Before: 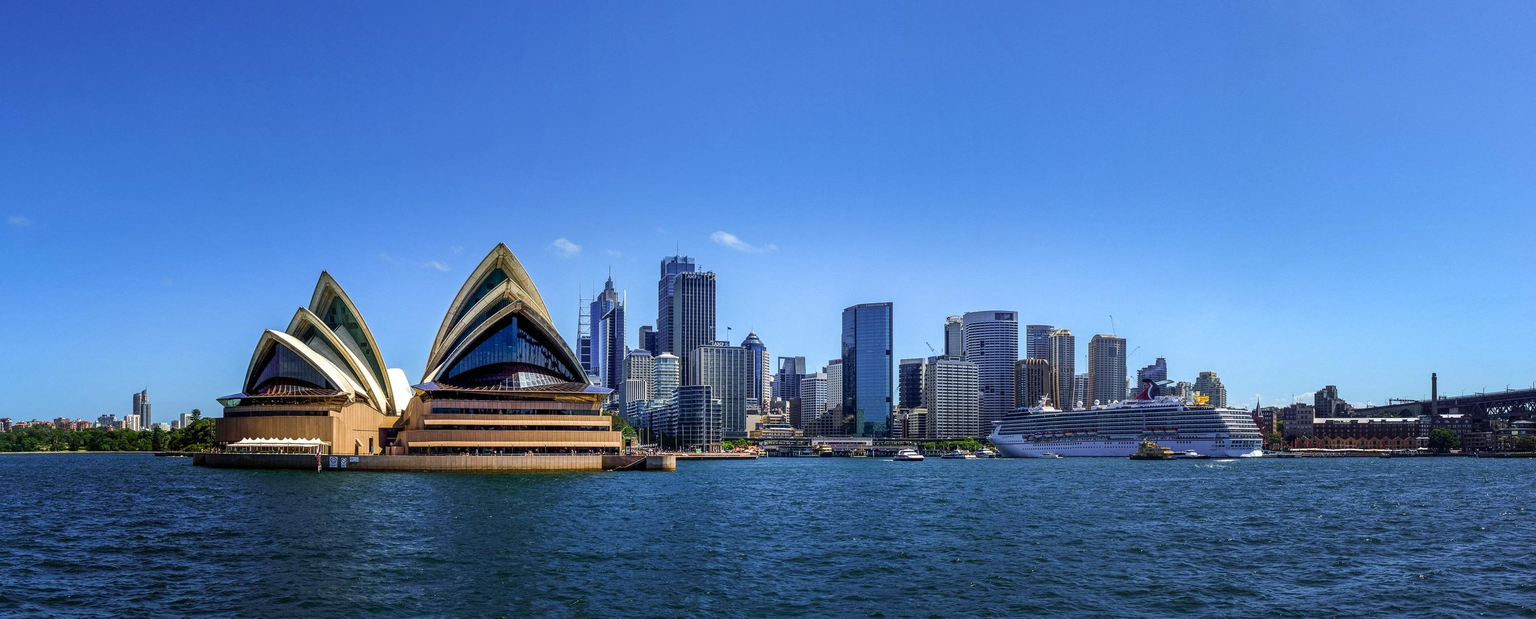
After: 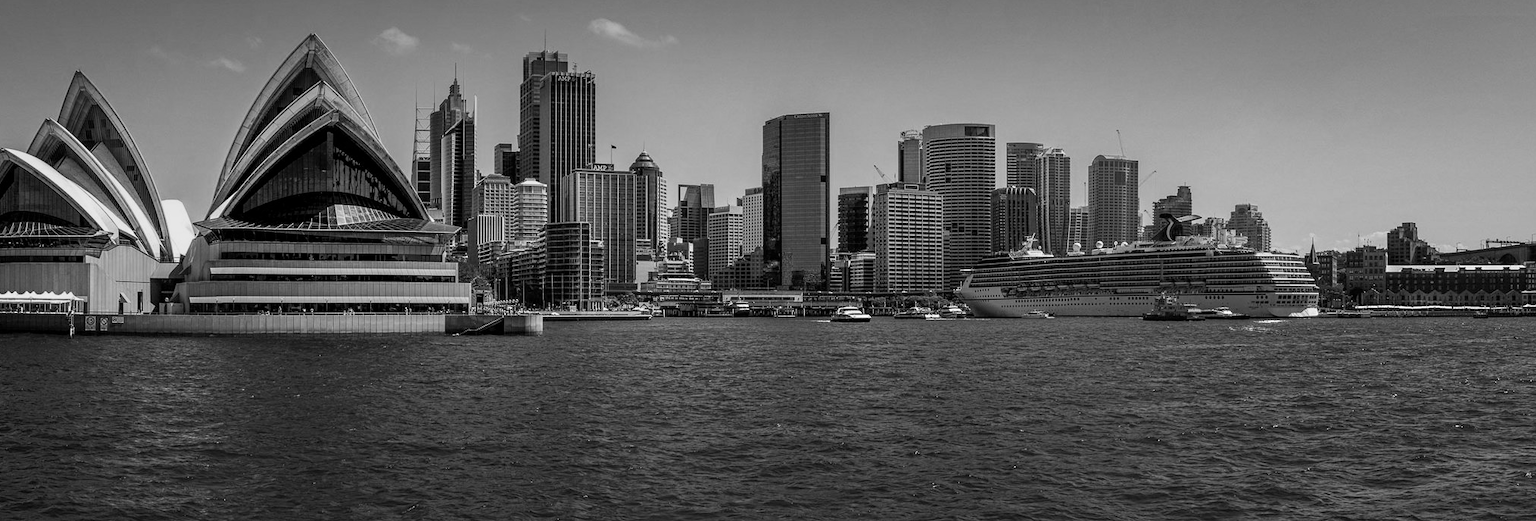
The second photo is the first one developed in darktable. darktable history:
crop and rotate: left 17.299%, top 35.115%, right 7.015%, bottom 1.024%
monochrome: on, module defaults
graduated density: on, module defaults
sharpen: radius 5.325, amount 0.312, threshold 26.433
color balance rgb: perceptual saturation grading › global saturation 100%
